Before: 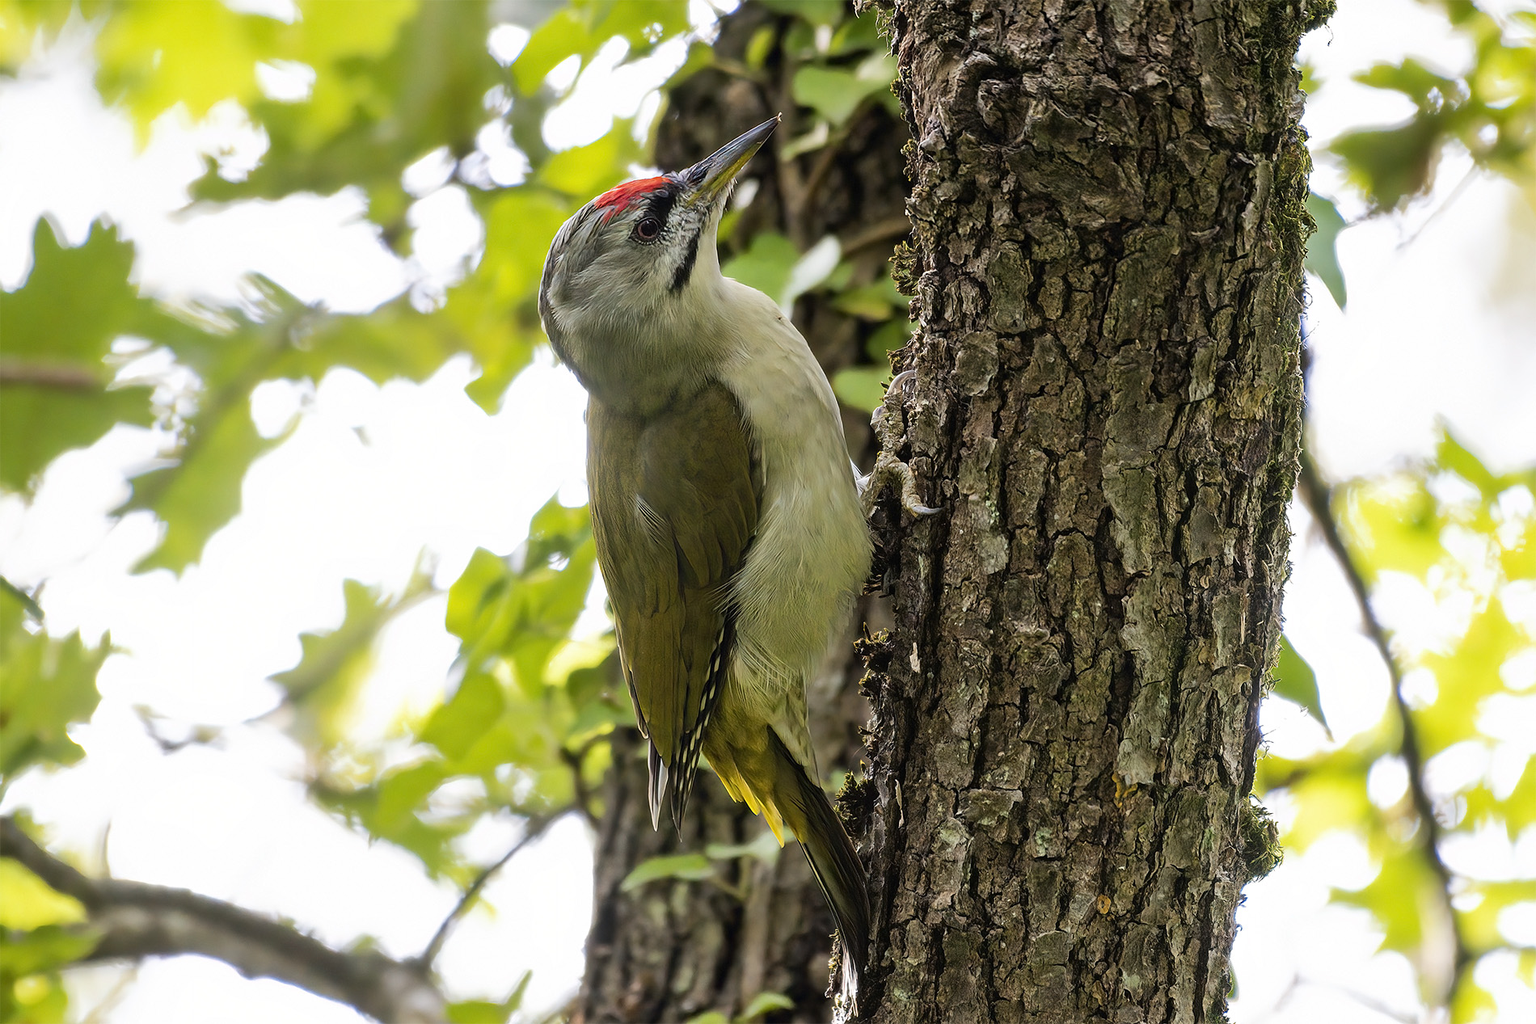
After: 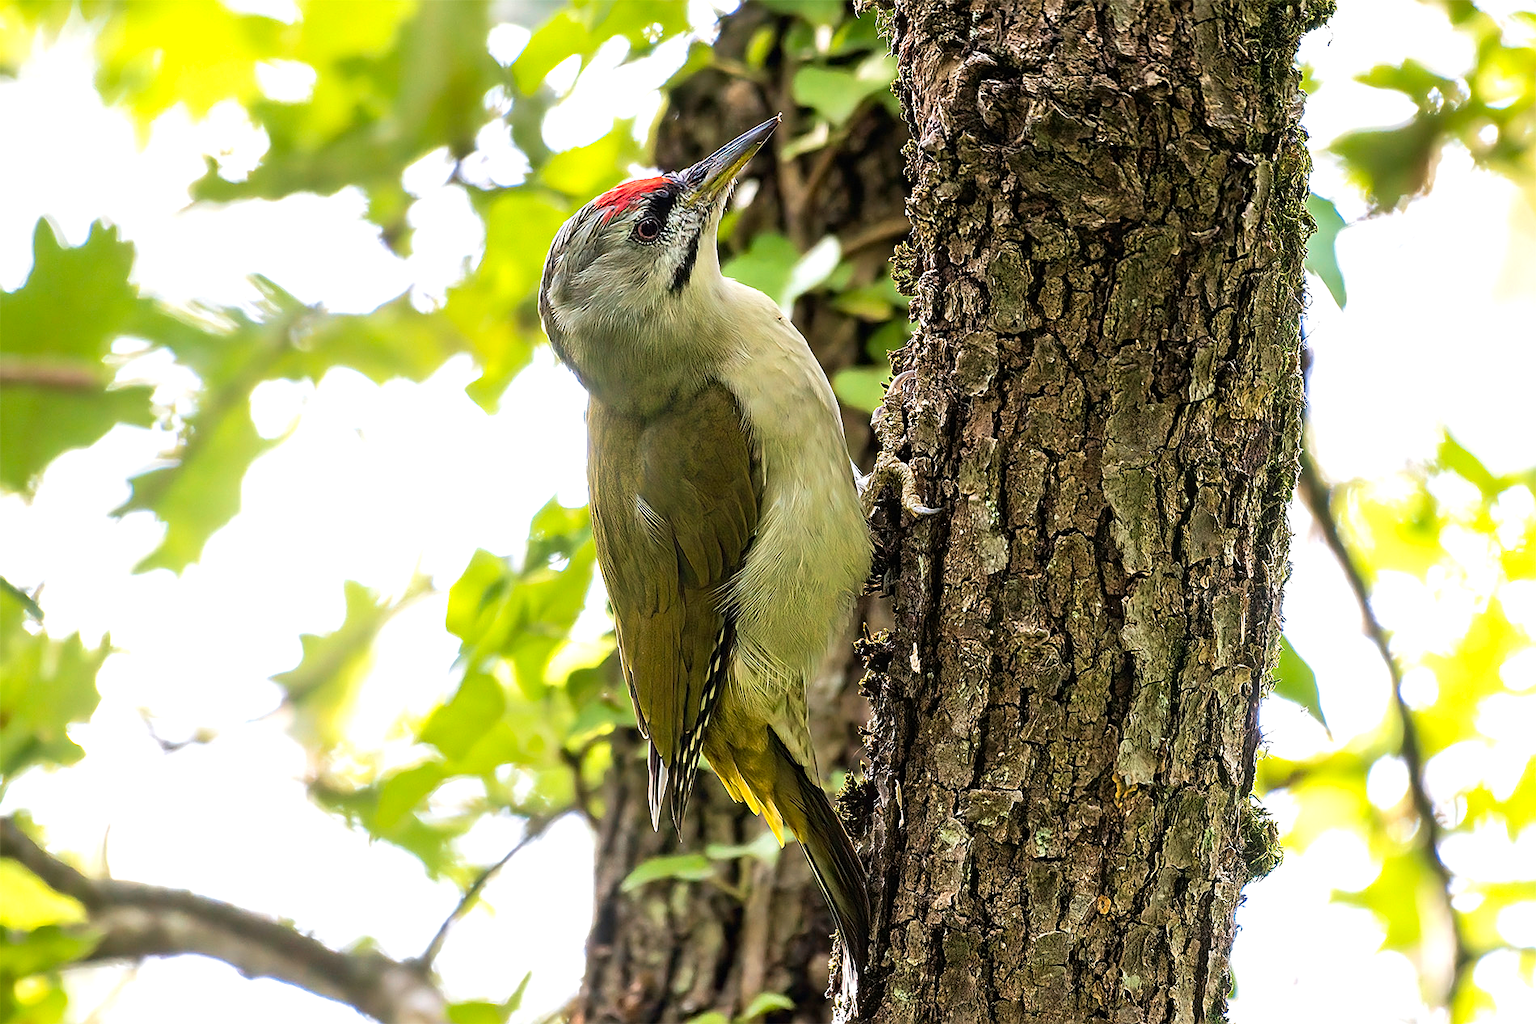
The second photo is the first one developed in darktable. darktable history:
sharpen: on, module defaults
exposure: black level correction 0, exposure 0.499 EV, compensate highlight preservation false
velvia: on, module defaults
